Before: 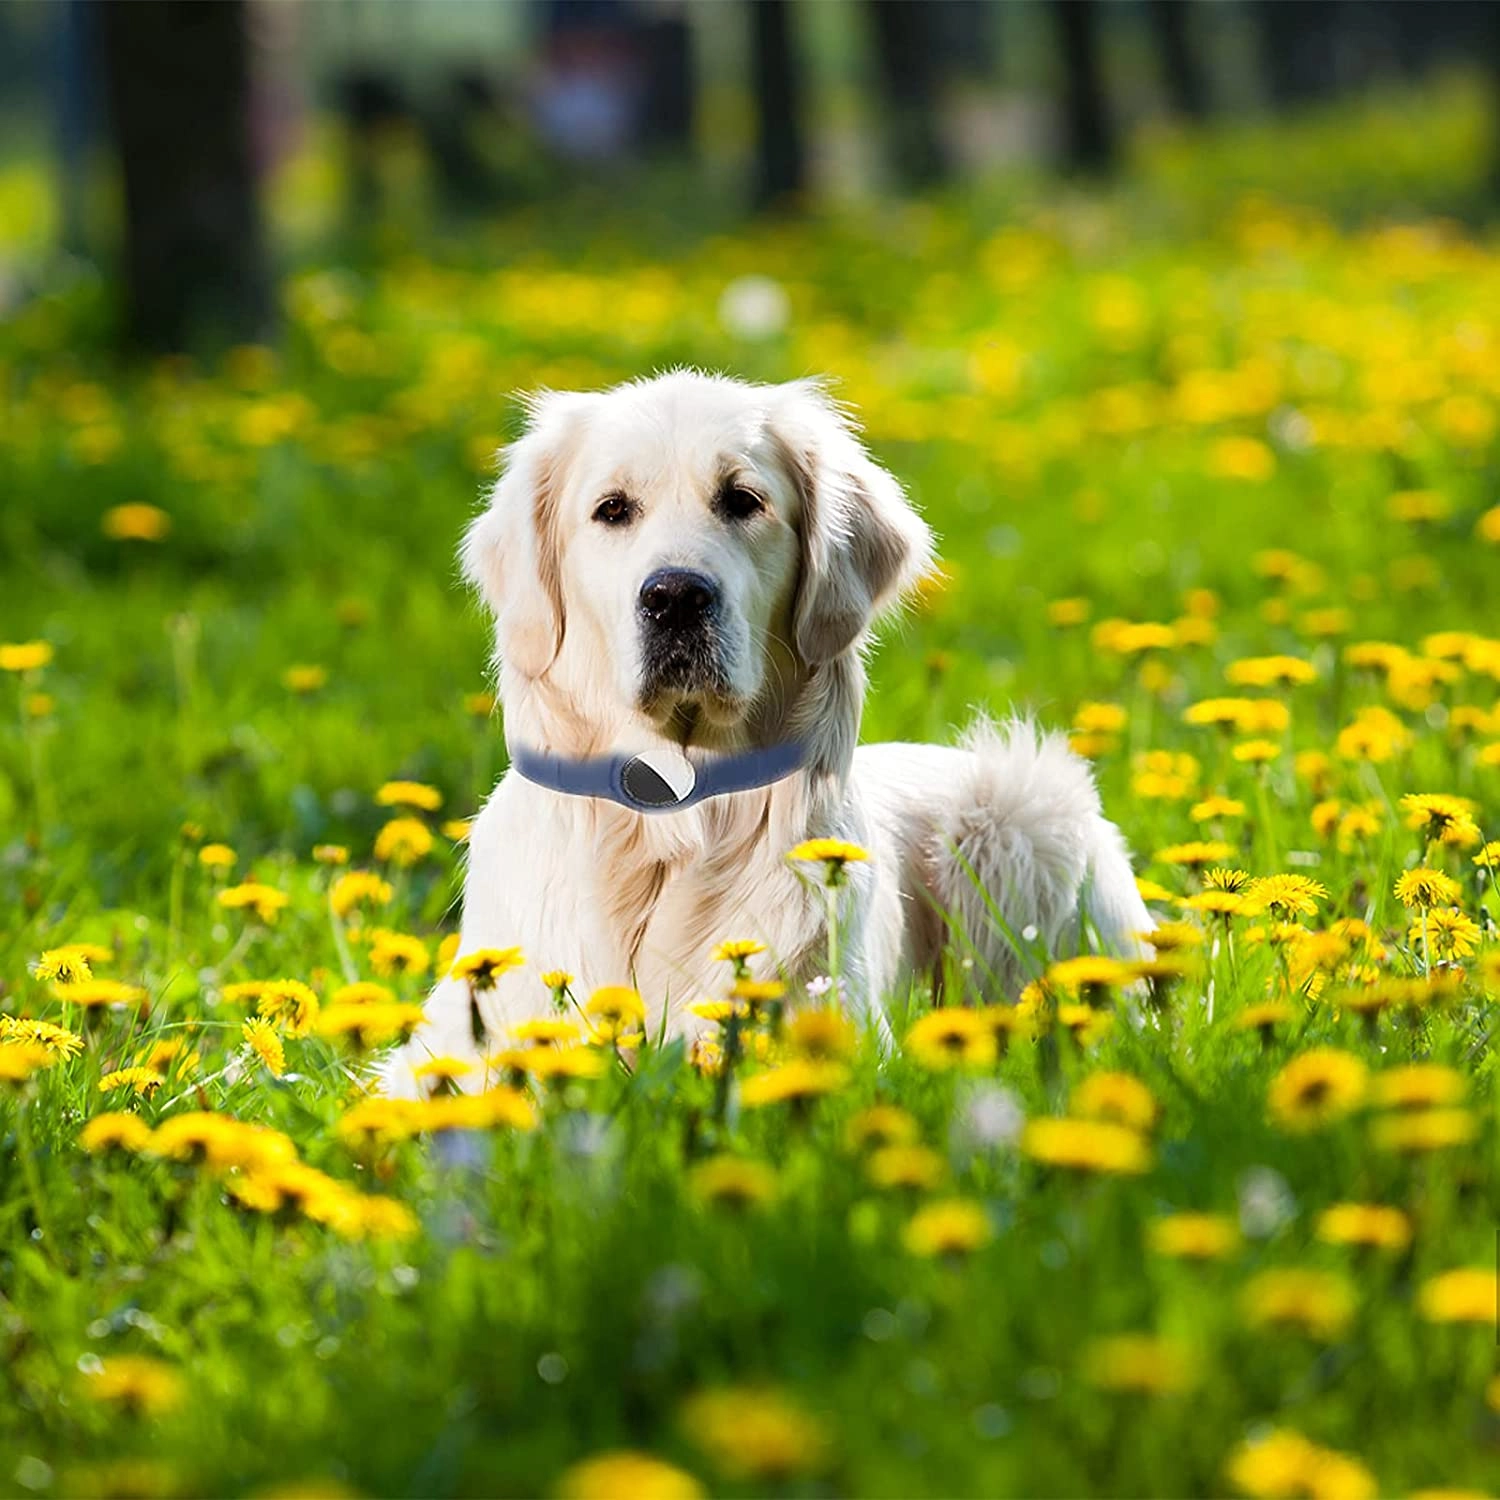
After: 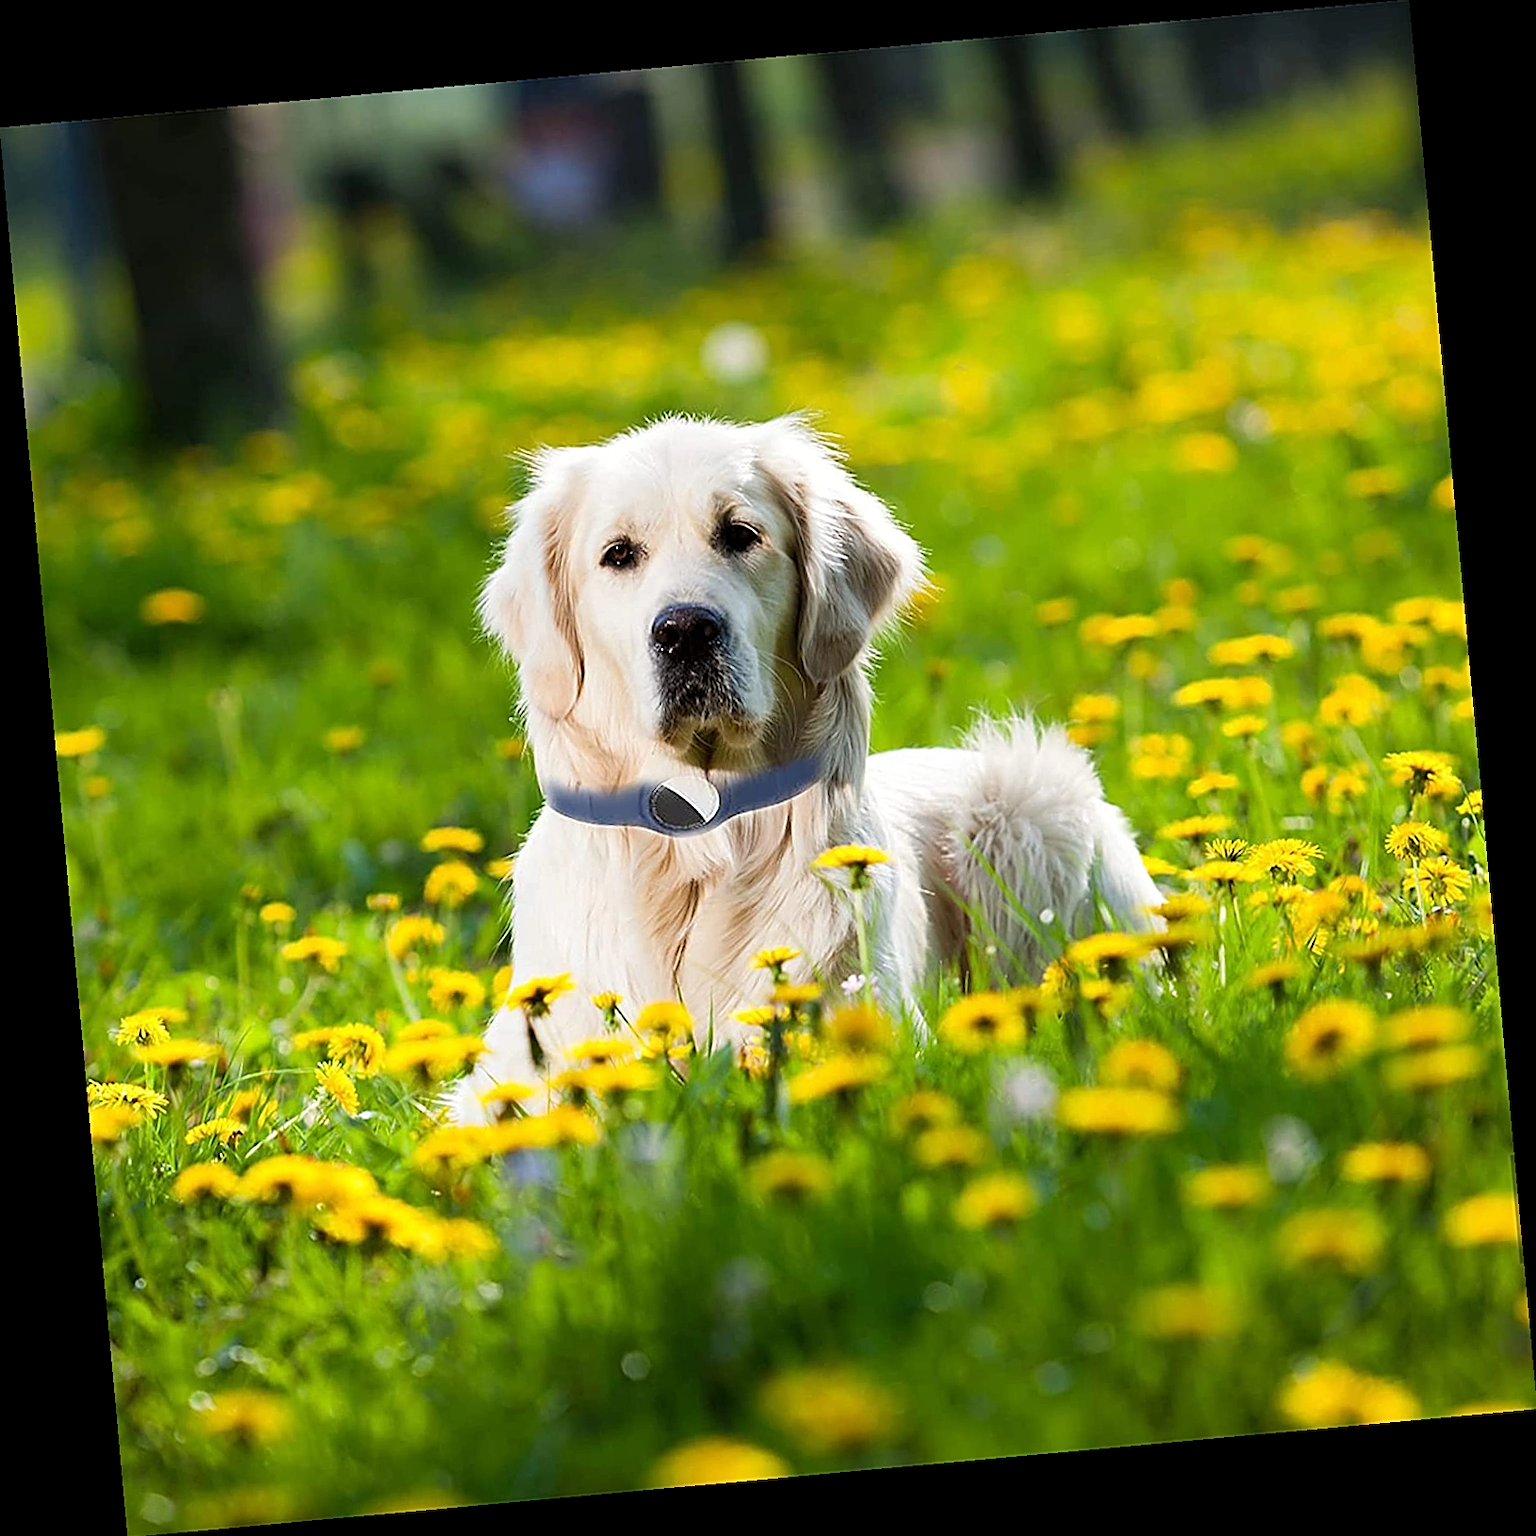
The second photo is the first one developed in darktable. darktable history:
sharpen: on, module defaults
rotate and perspective: rotation -5.2°, automatic cropping off
